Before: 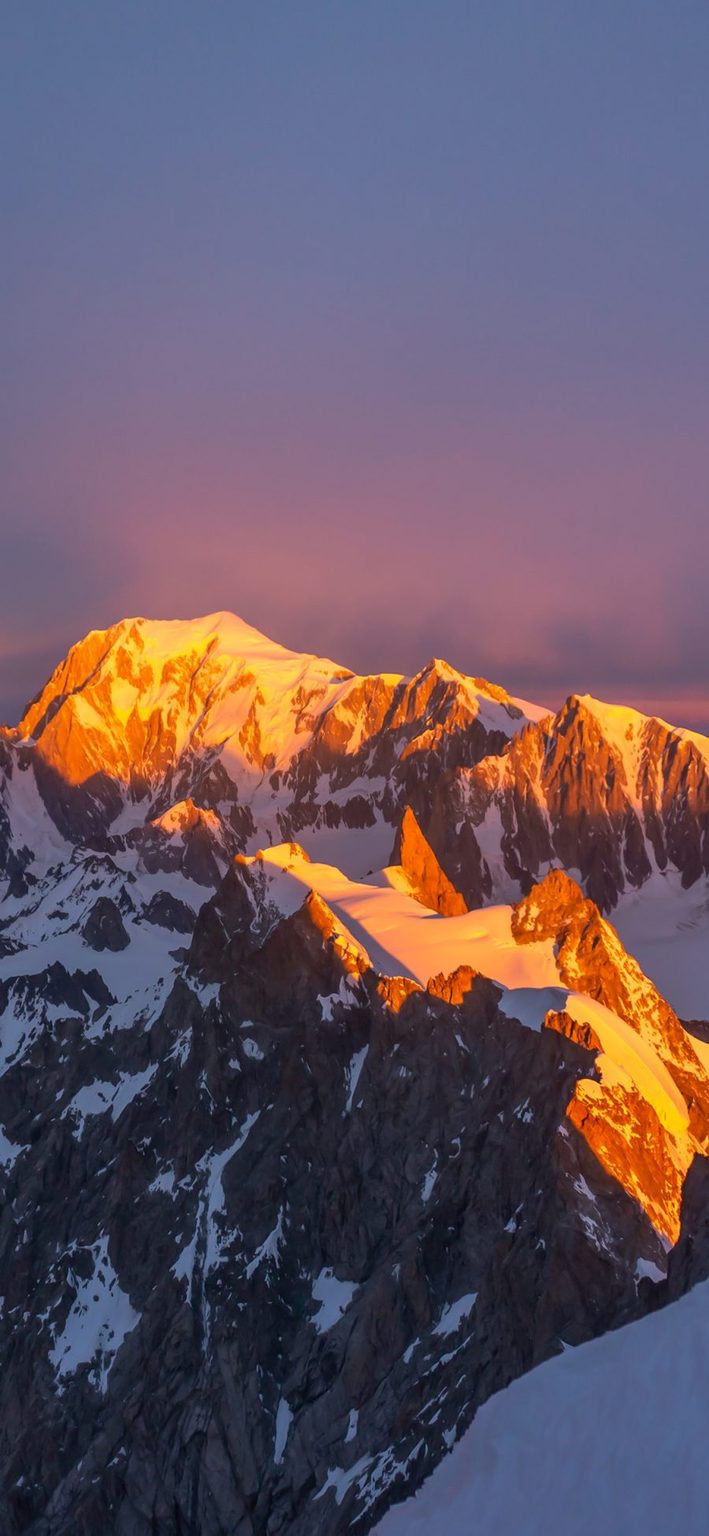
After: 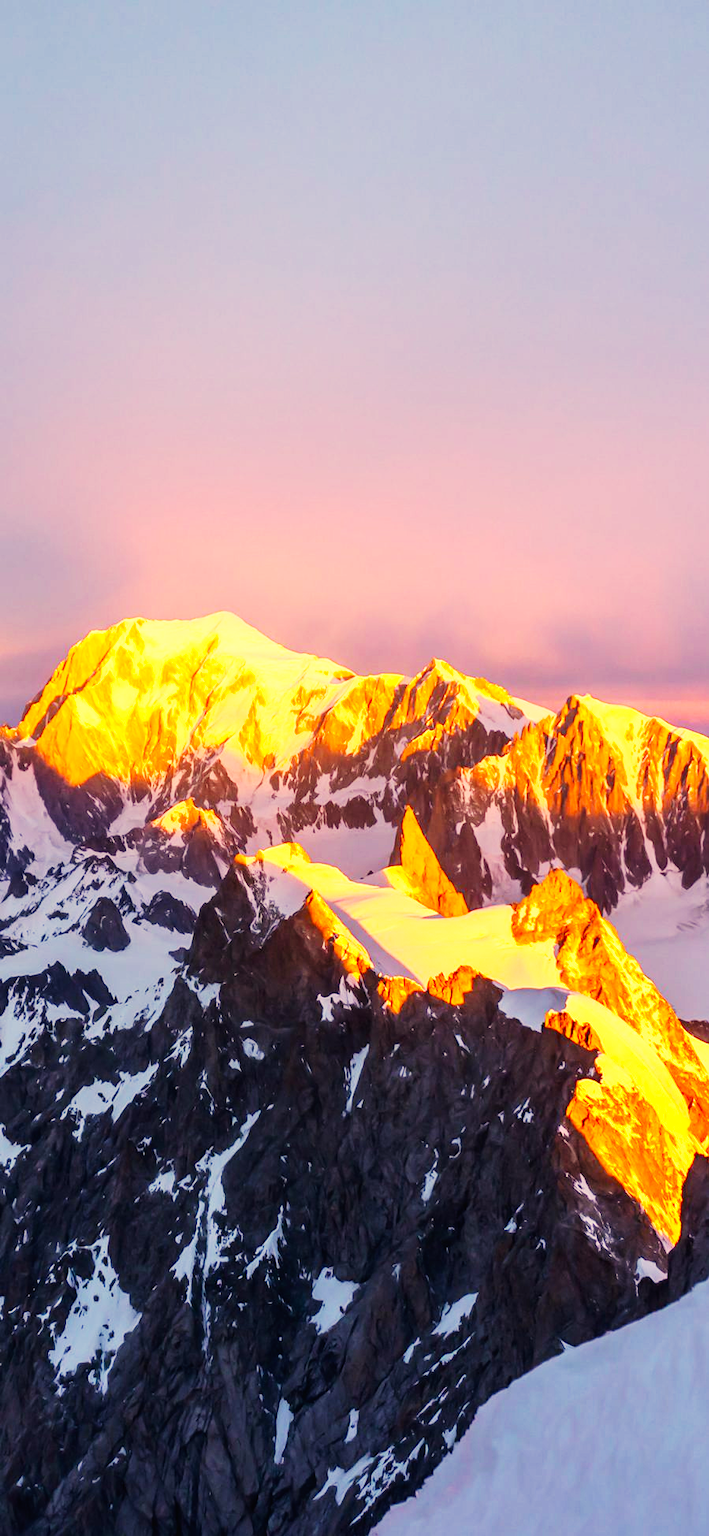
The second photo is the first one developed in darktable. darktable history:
base curve: curves: ch0 [(0, 0) (0.007, 0.004) (0.027, 0.03) (0.046, 0.07) (0.207, 0.54) (0.442, 0.872) (0.673, 0.972) (1, 1)], preserve colors none
tone equalizer: -8 EV -0.403 EV, -7 EV -0.36 EV, -6 EV -0.344 EV, -5 EV -0.238 EV, -3 EV 0.216 EV, -2 EV 0.334 EV, -1 EV 0.377 EV, +0 EV 0.402 EV
color correction: highlights a* 1.28, highlights b* 17.43
color balance rgb: global offset › hue 169.21°, perceptual saturation grading › global saturation 0.222%, global vibrance 15.06%
